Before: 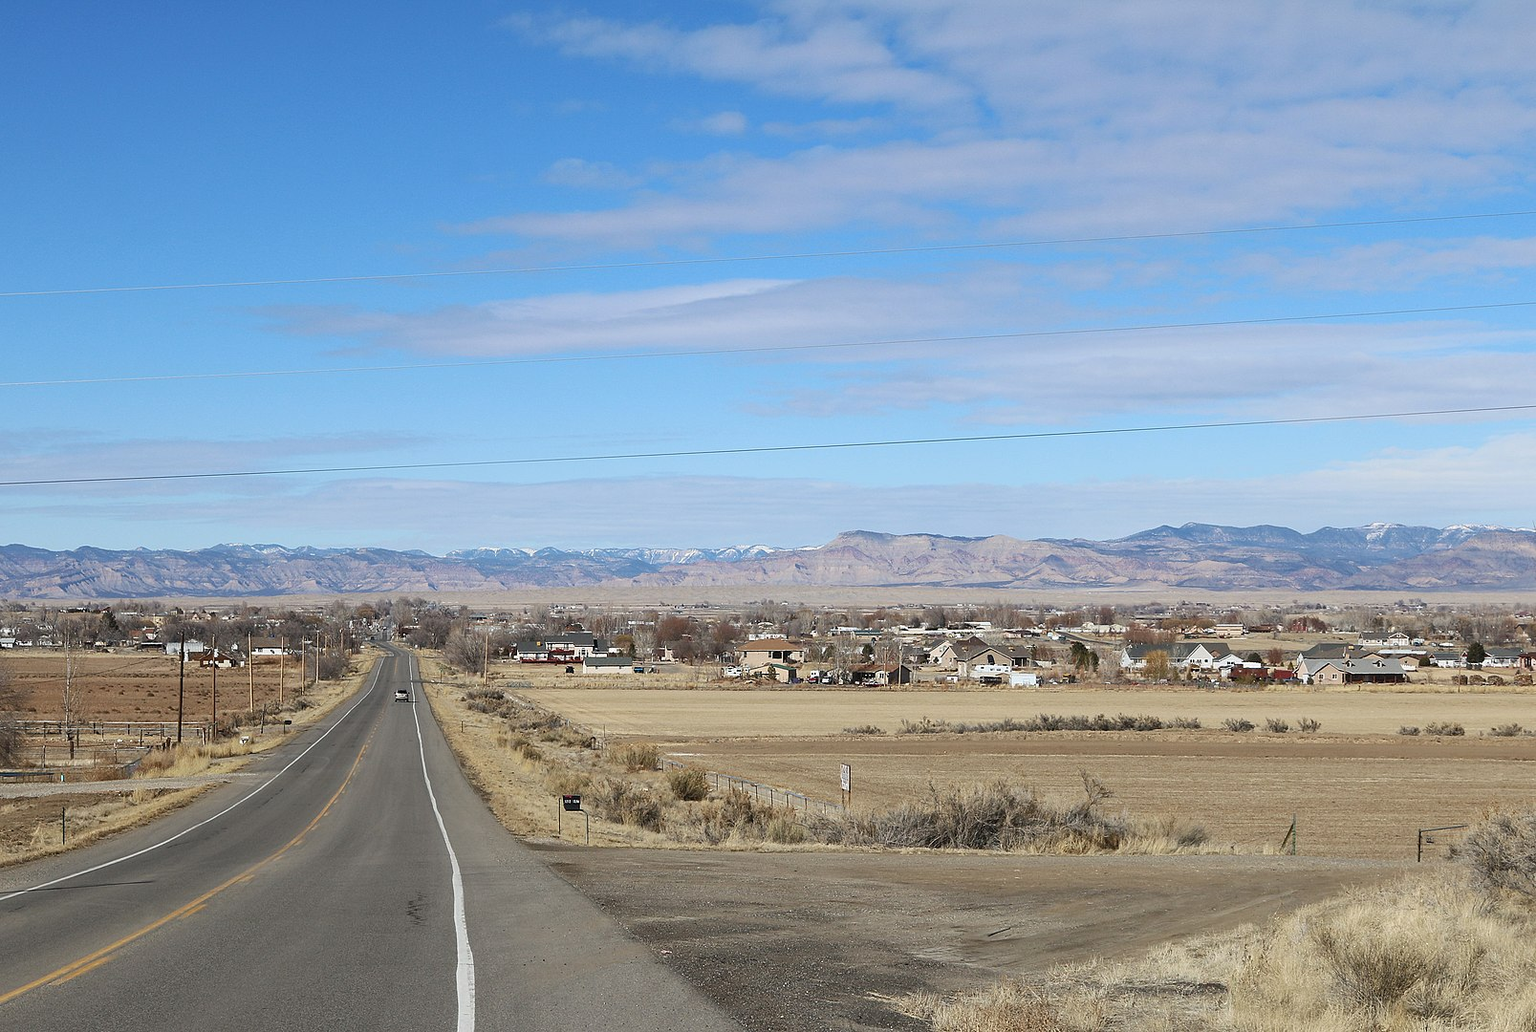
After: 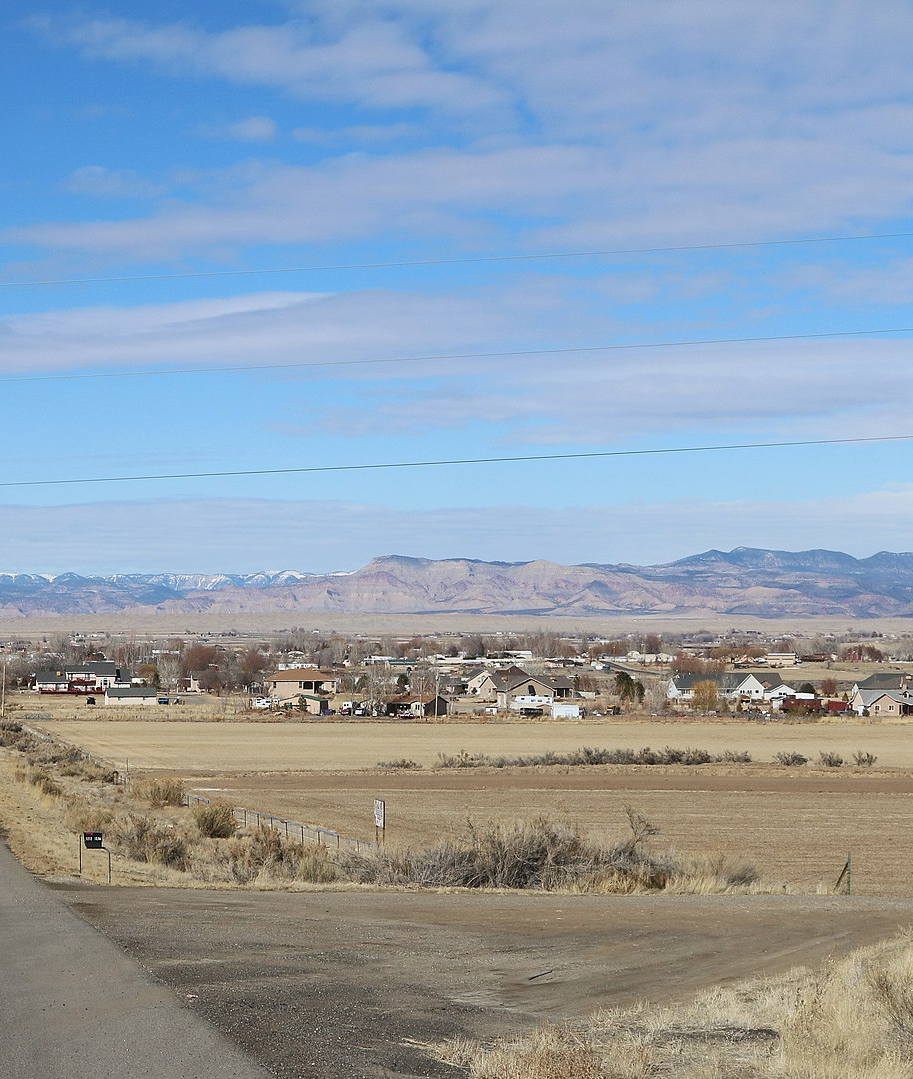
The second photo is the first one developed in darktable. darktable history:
crop: left 31.474%, top 0.001%, right 11.684%
local contrast: mode bilateral grid, contrast 99, coarseness 100, detail 89%, midtone range 0.2
